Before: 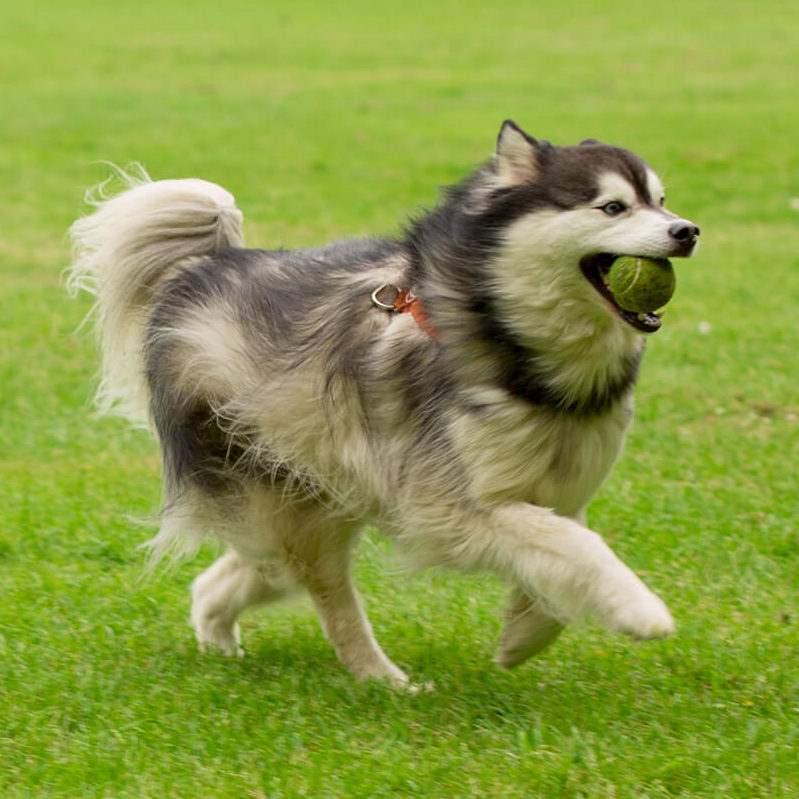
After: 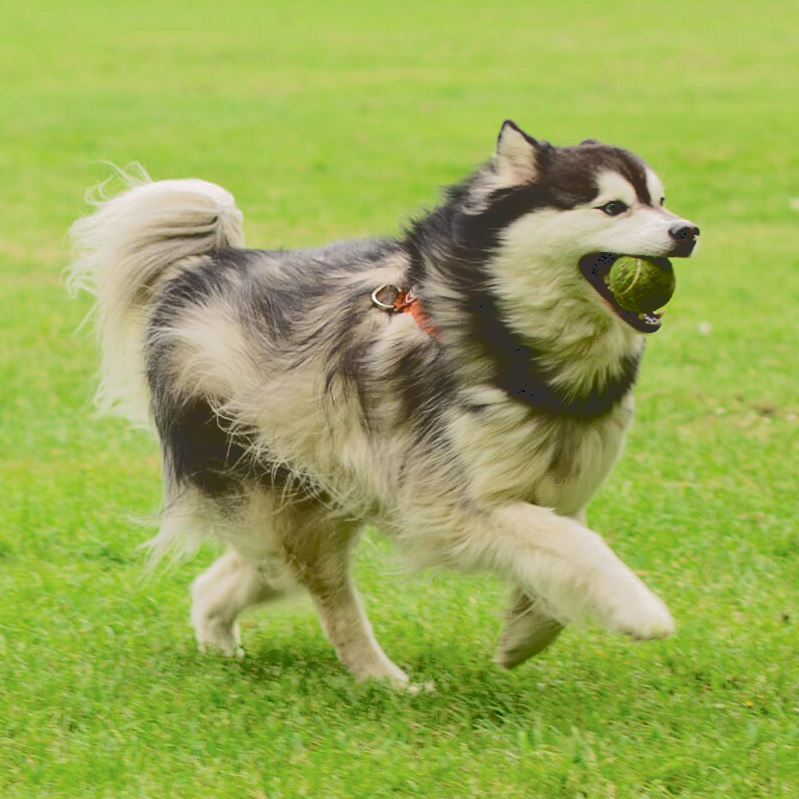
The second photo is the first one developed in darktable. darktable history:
tone curve: curves: ch0 [(0, 0) (0.003, 0.198) (0.011, 0.198) (0.025, 0.198) (0.044, 0.198) (0.069, 0.201) (0.1, 0.202) (0.136, 0.207) (0.177, 0.212) (0.224, 0.222) (0.277, 0.27) (0.335, 0.332) (0.399, 0.422) (0.468, 0.542) (0.543, 0.626) (0.623, 0.698) (0.709, 0.764) (0.801, 0.82) (0.898, 0.863) (1, 1)], color space Lab, independent channels, preserve colors none
